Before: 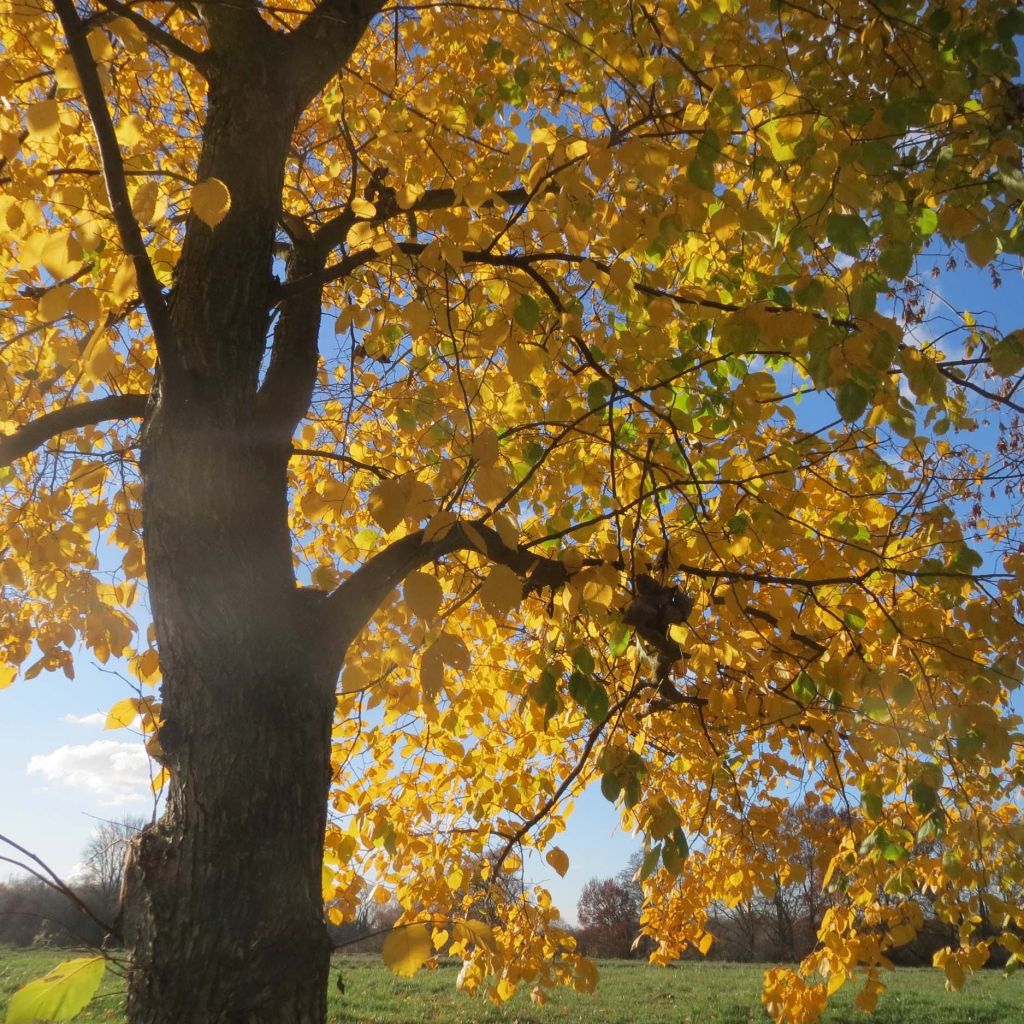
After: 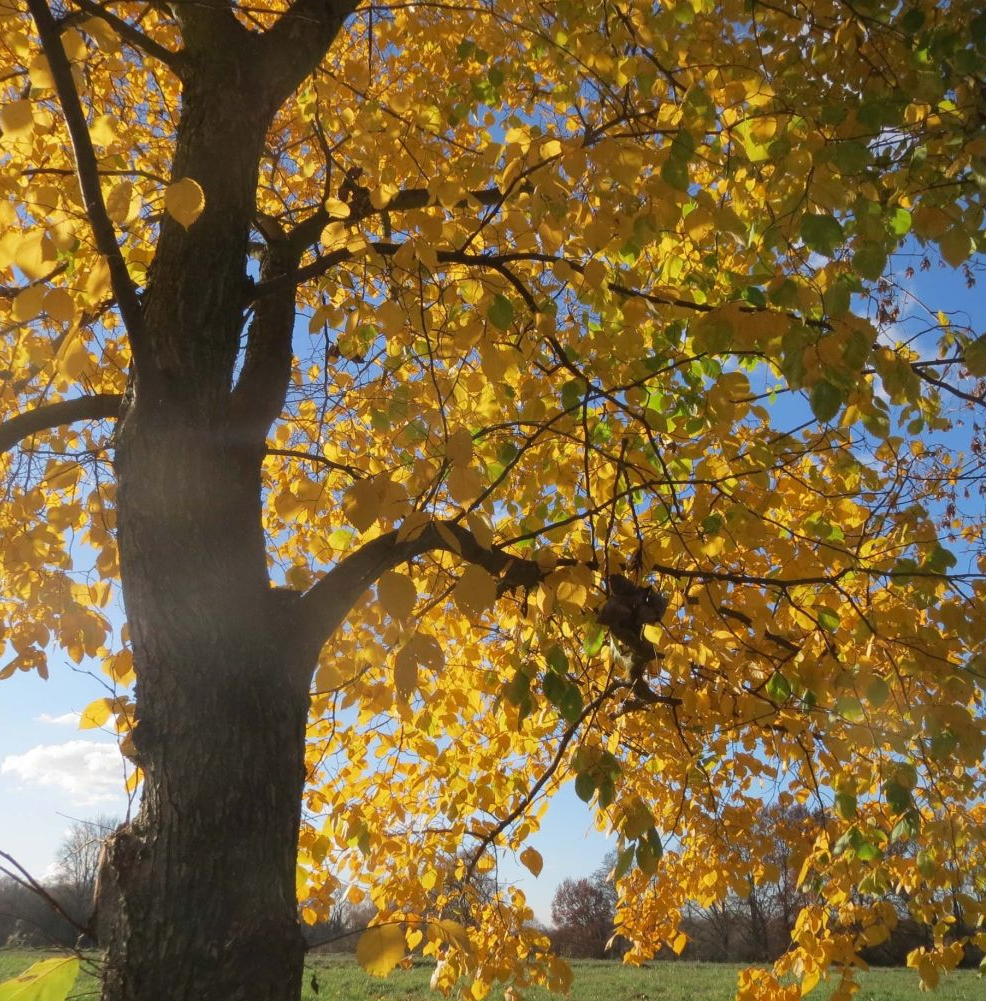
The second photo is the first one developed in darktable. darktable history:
crop and rotate: left 2.588%, right 1.068%, bottom 2.203%
